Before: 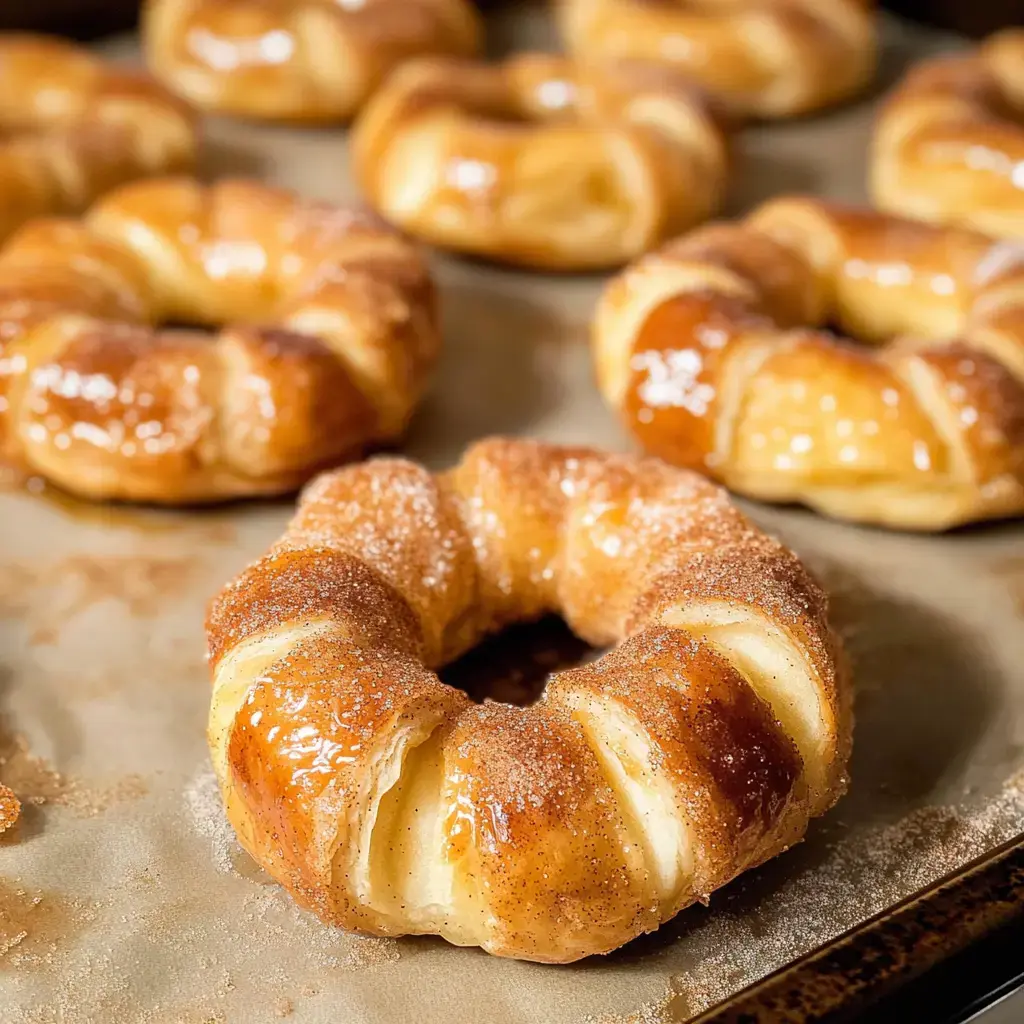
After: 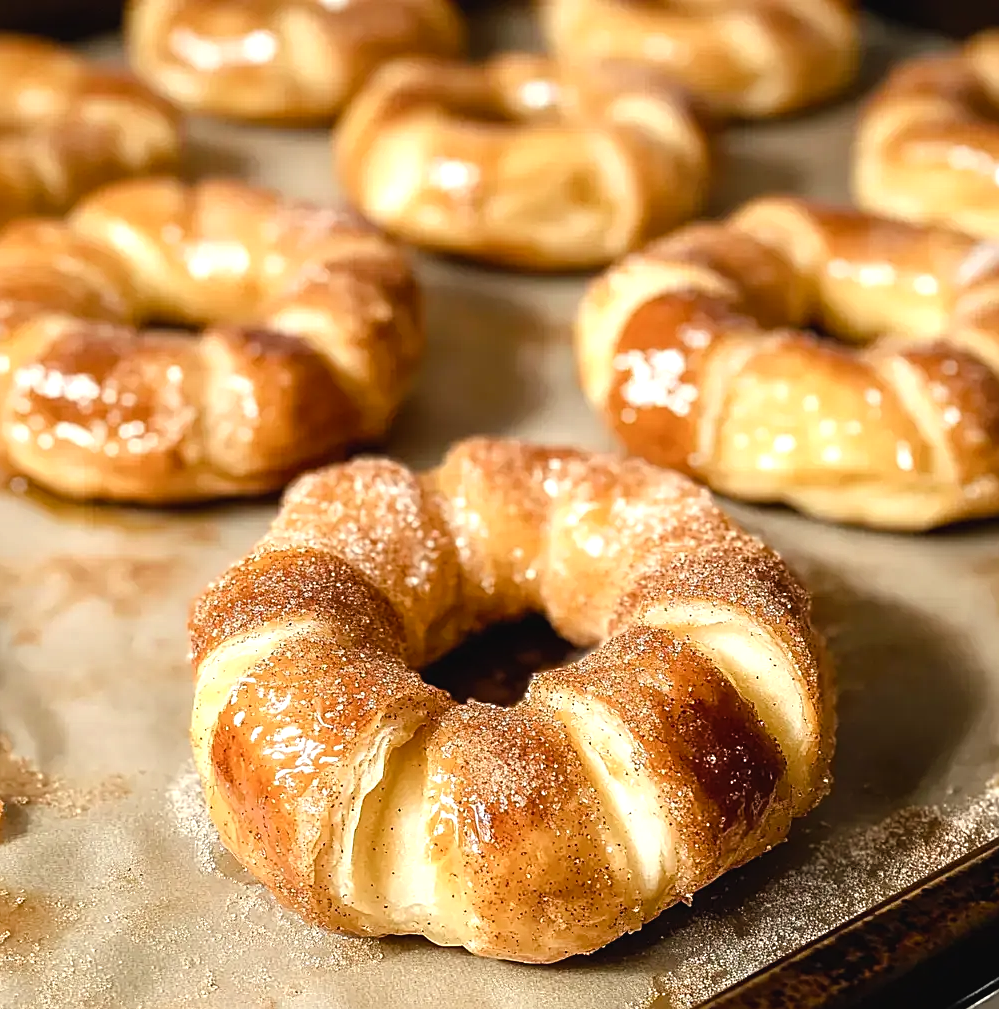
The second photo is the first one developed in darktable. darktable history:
sharpen: on, module defaults
color balance rgb: shadows lift › hue 85.62°, highlights gain › luminance 7.557%, highlights gain › chroma 1.978%, highlights gain › hue 92.07°, global offset › luminance 0.499%, white fulcrum 0.063 EV, perceptual saturation grading › global saturation 0.856%, perceptual saturation grading › highlights -18.269%, perceptual saturation grading › mid-tones 7.056%, perceptual saturation grading › shadows 27.927%, contrast 15.262%
crop and rotate: left 1.737%, right 0.702%, bottom 1.419%
